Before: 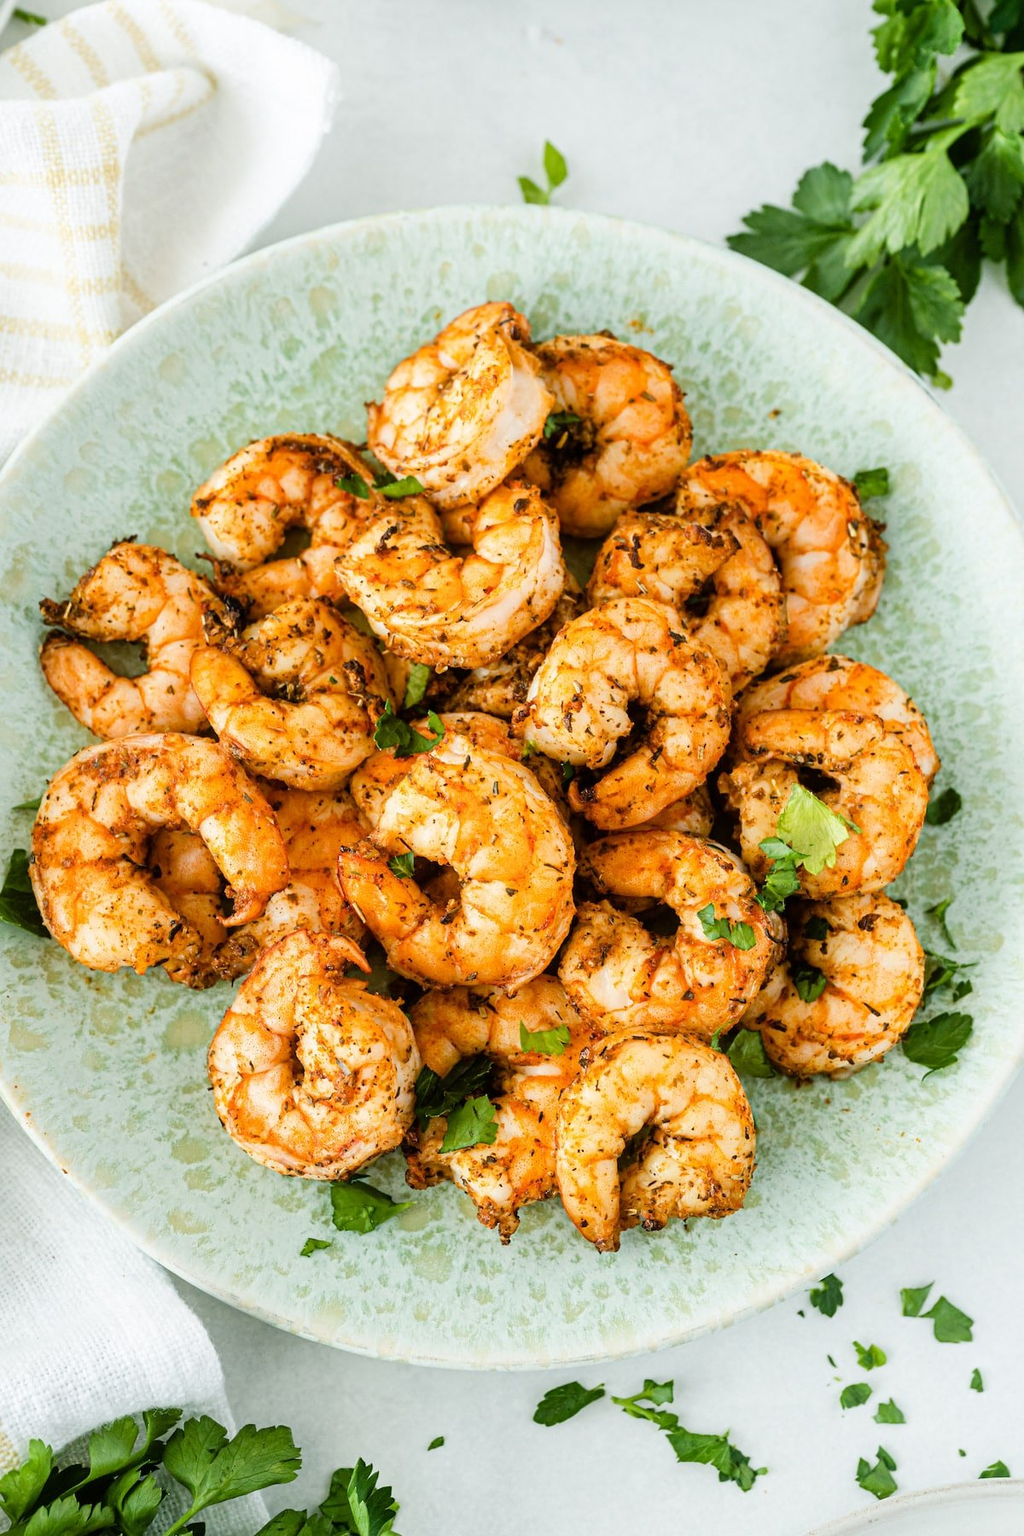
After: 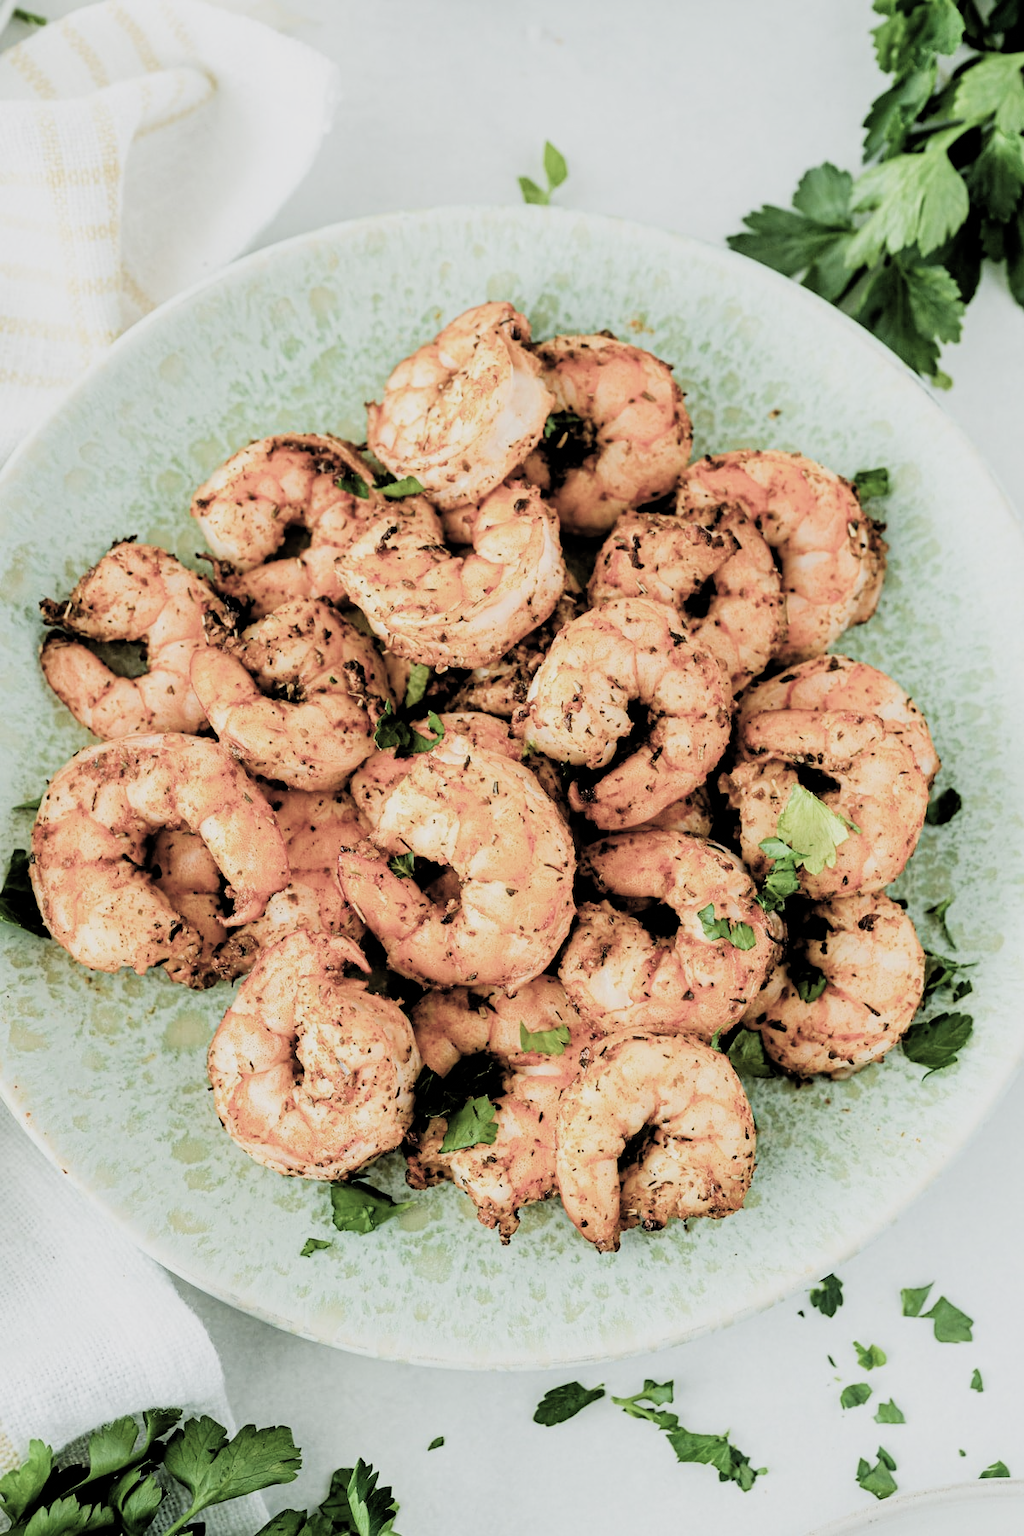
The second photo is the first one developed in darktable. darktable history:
filmic rgb: black relative exposure -5.13 EV, white relative exposure 3.96 EV, hardness 2.88, contrast 1.299, highlights saturation mix -9.7%, color science v4 (2020), iterations of high-quality reconstruction 0, contrast in shadows soft, contrast in highlights soft
